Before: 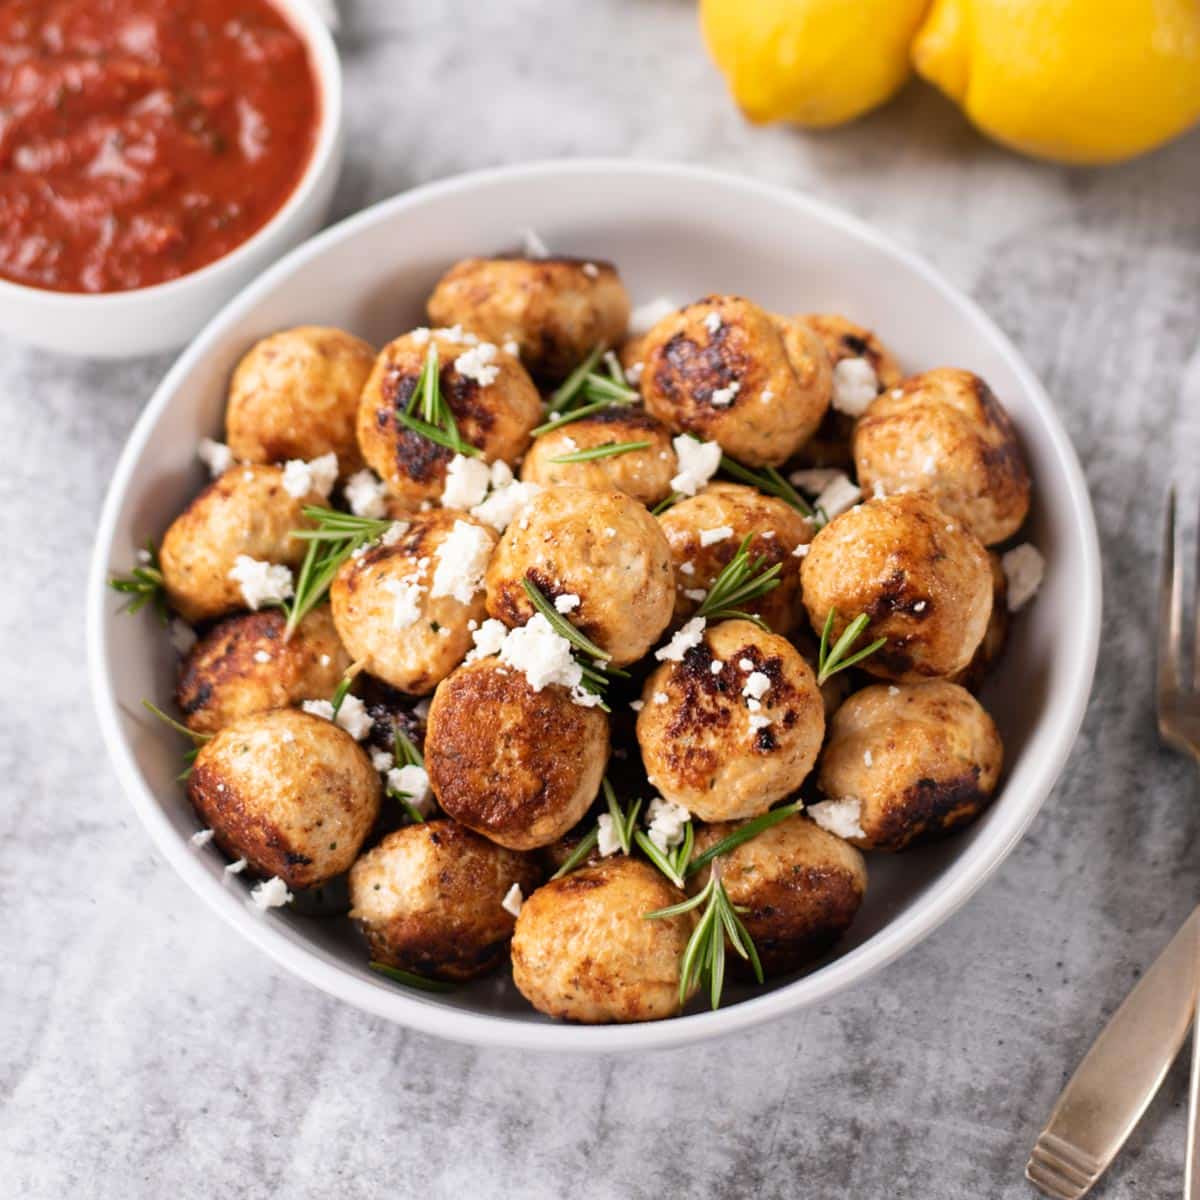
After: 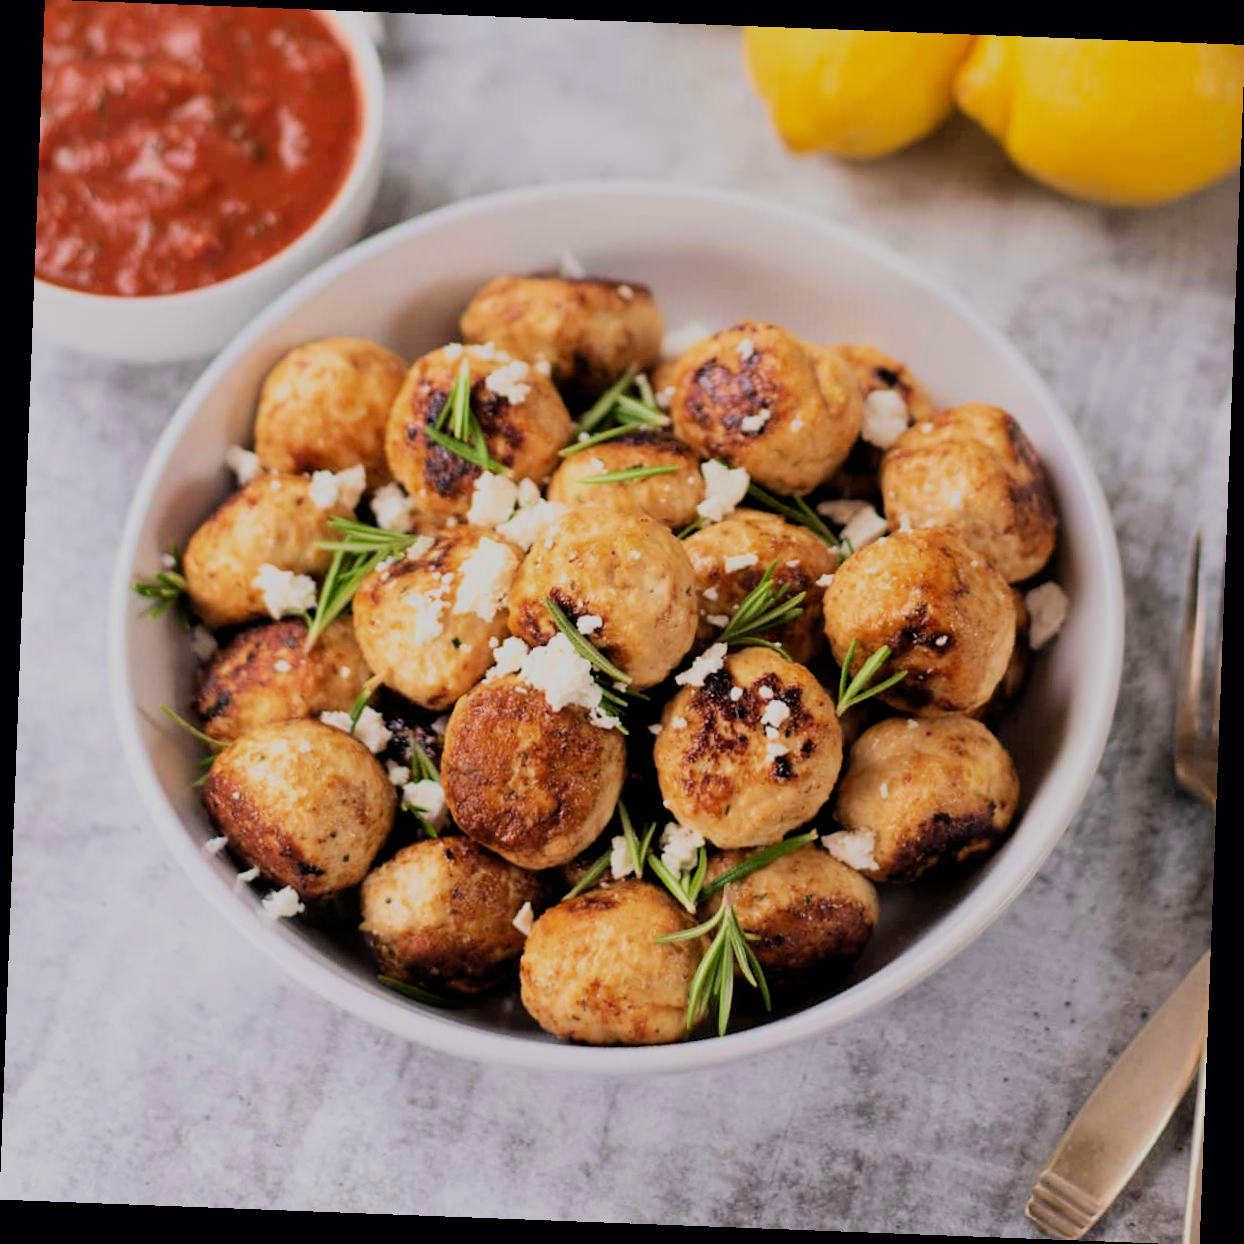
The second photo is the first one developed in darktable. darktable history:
rotate and perspective: rotation 2.17°, automatic cropping off
filmic rgb: black relative exposure -7.15 EV, white relative exposure 5.36 EV, hardness 3.02, color science v6 (2022)
velvia: on, module defaults
